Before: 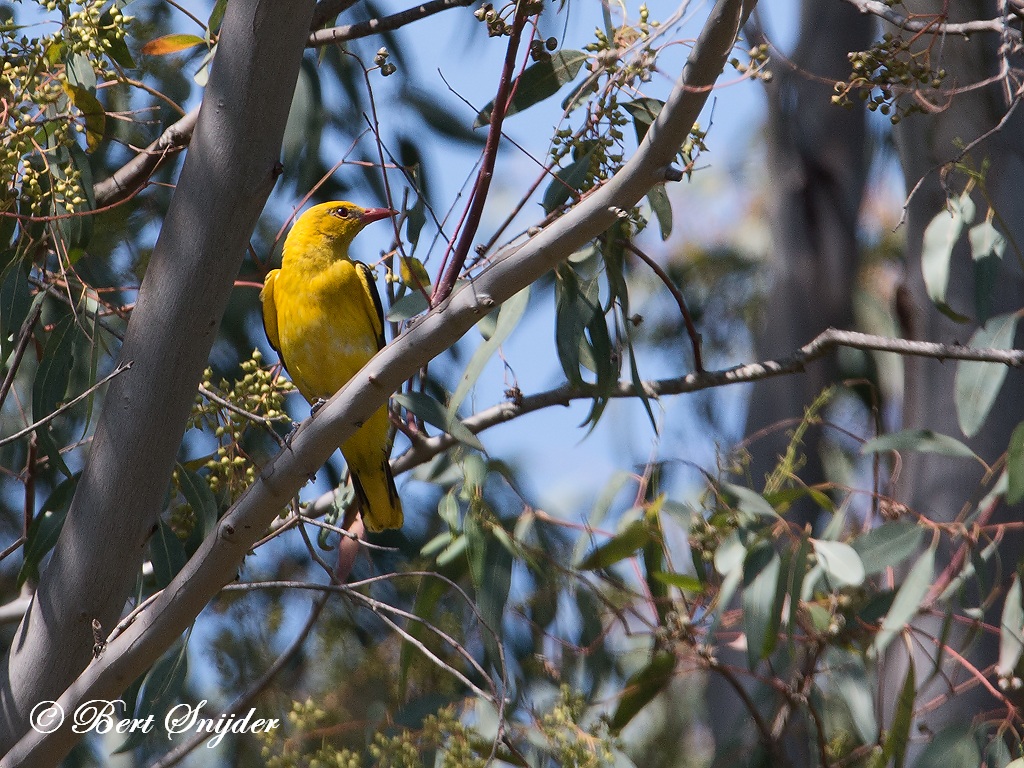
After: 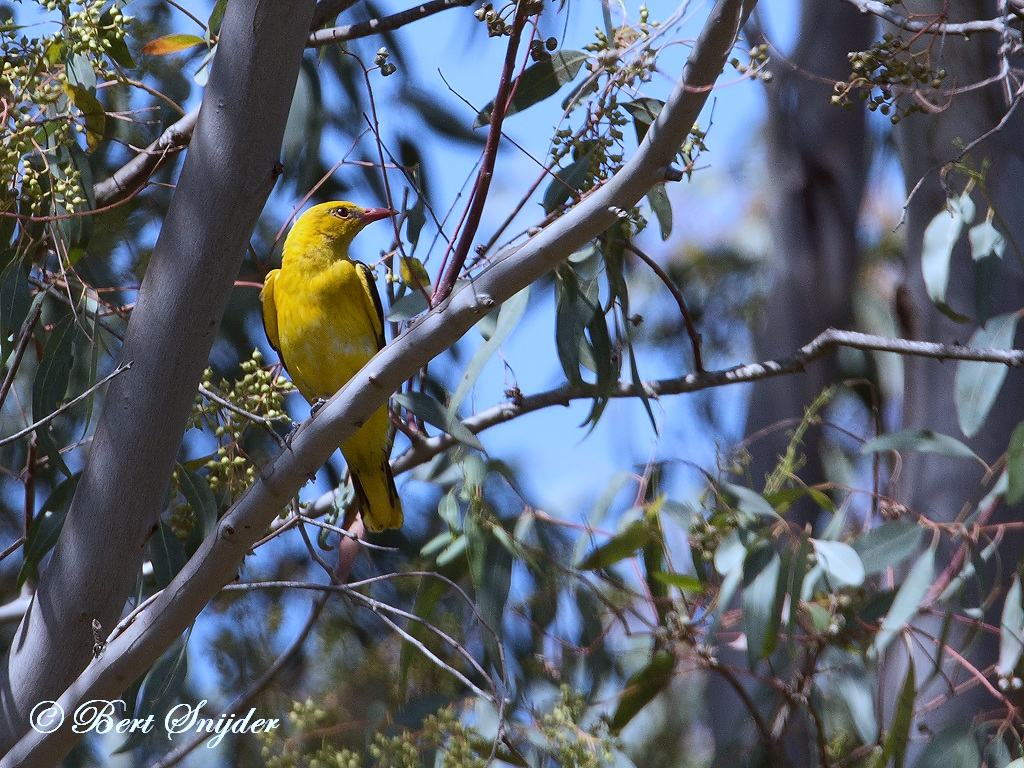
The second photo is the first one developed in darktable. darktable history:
color correction: highlights a* -2.73, highlights b* -2.09, shadows a* 2.41, shadows b* 2.73
white balance: red 0.948, green 1.02, blue 1.176
